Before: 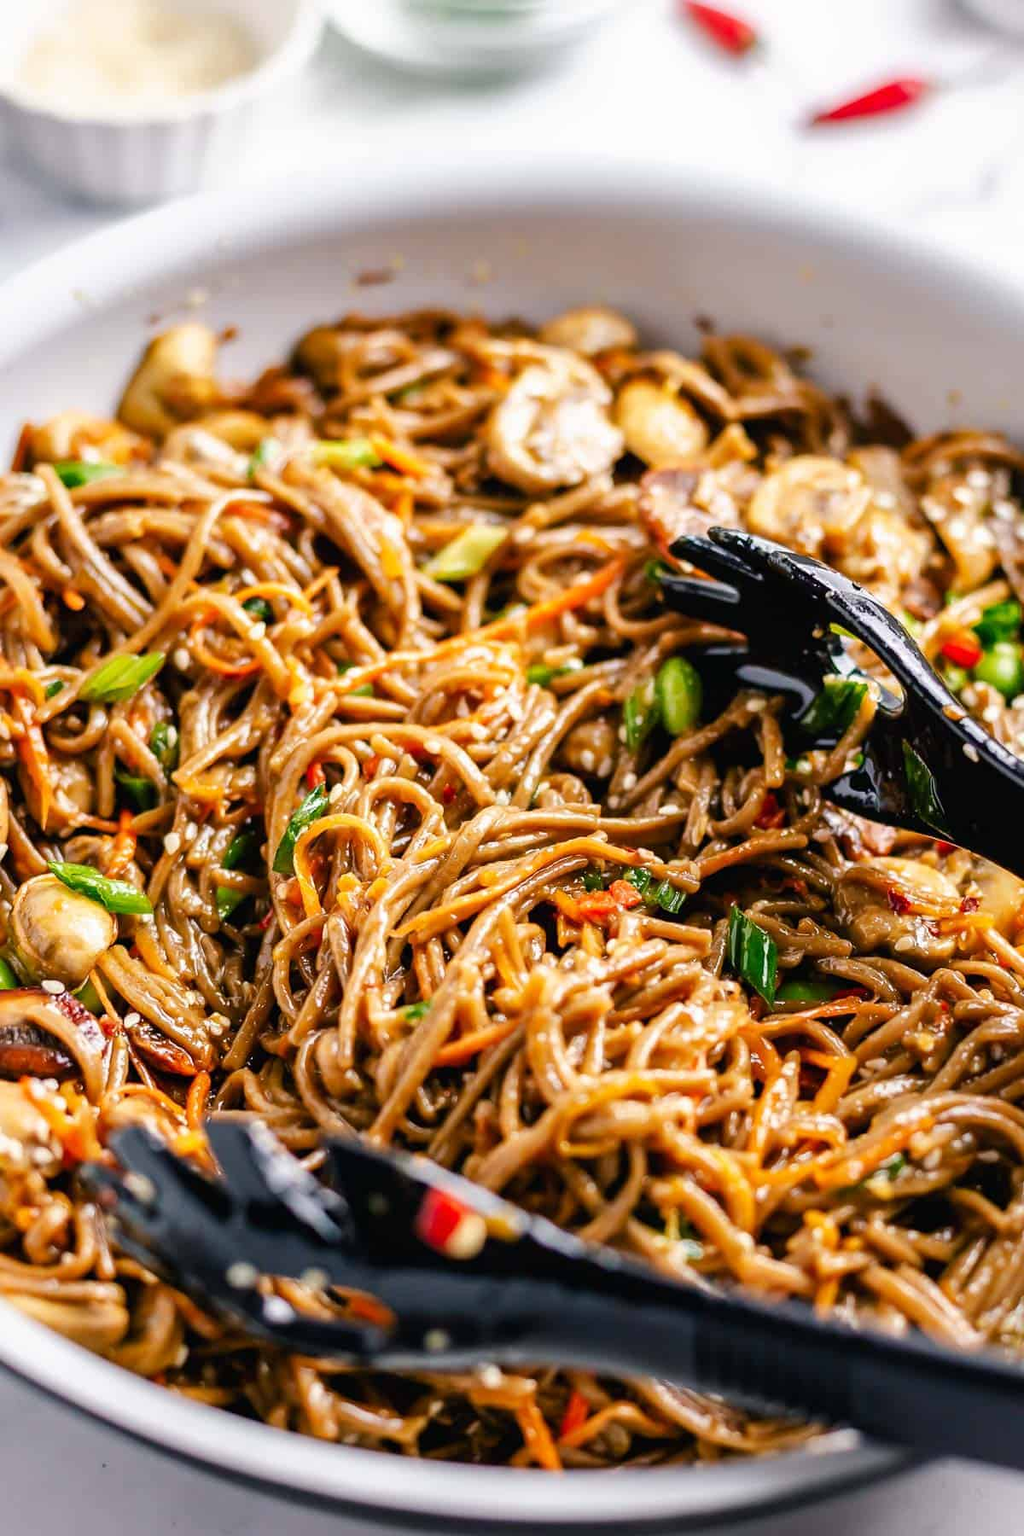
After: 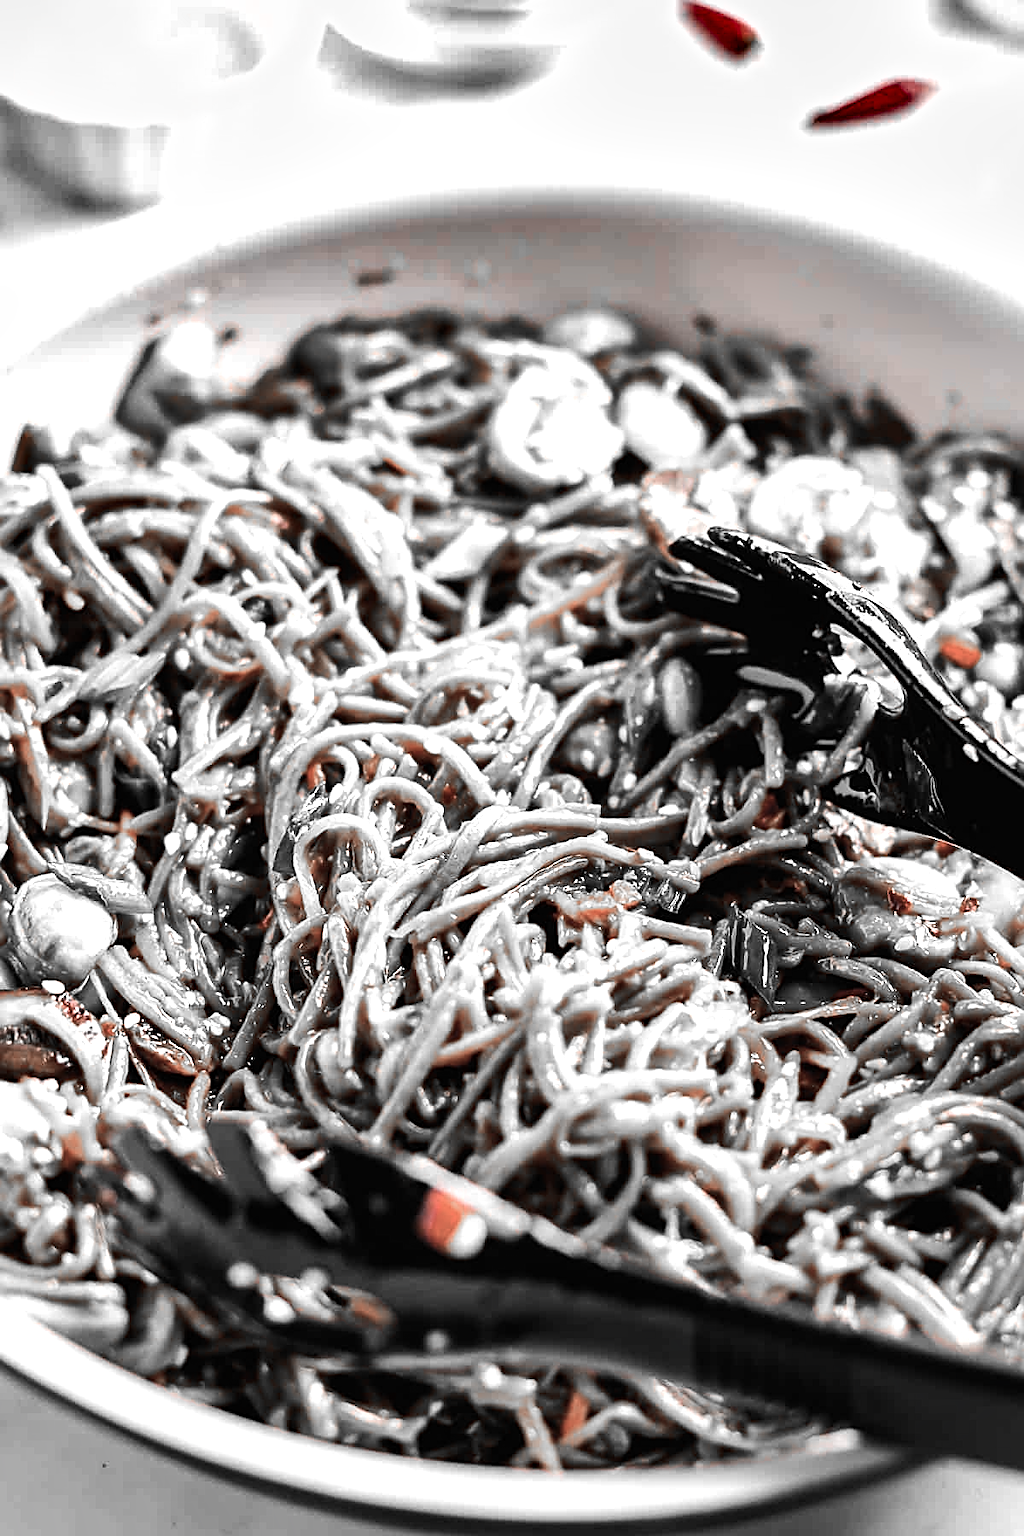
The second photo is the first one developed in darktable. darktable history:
sharpen: on, module defaults
shadows and highlights: shadows color adjustment 97.66%, soften with gaussian
tone equalizer: -8 EV -0.75 EV, -7 EV -0.7 EV, -6 EV -0.6 EV, -5 EV -0.4 EV, -3 EV 0.4 EV, -2 EV 0.6 EV, -1 EV 0.7 EV, +0 EV 0.75 EV, edges refinement/feathering 500, mask exposure compensation -1.57 EV, preserve details no
color zones: curves: ch1 [(0, 0.006) (0.094, 0.285) (0.171, 0.001) (0.429, 0.001) (0.571, 0.003) (0.714, 0.004) (0.857, 0.004) (1, 0.006)]
